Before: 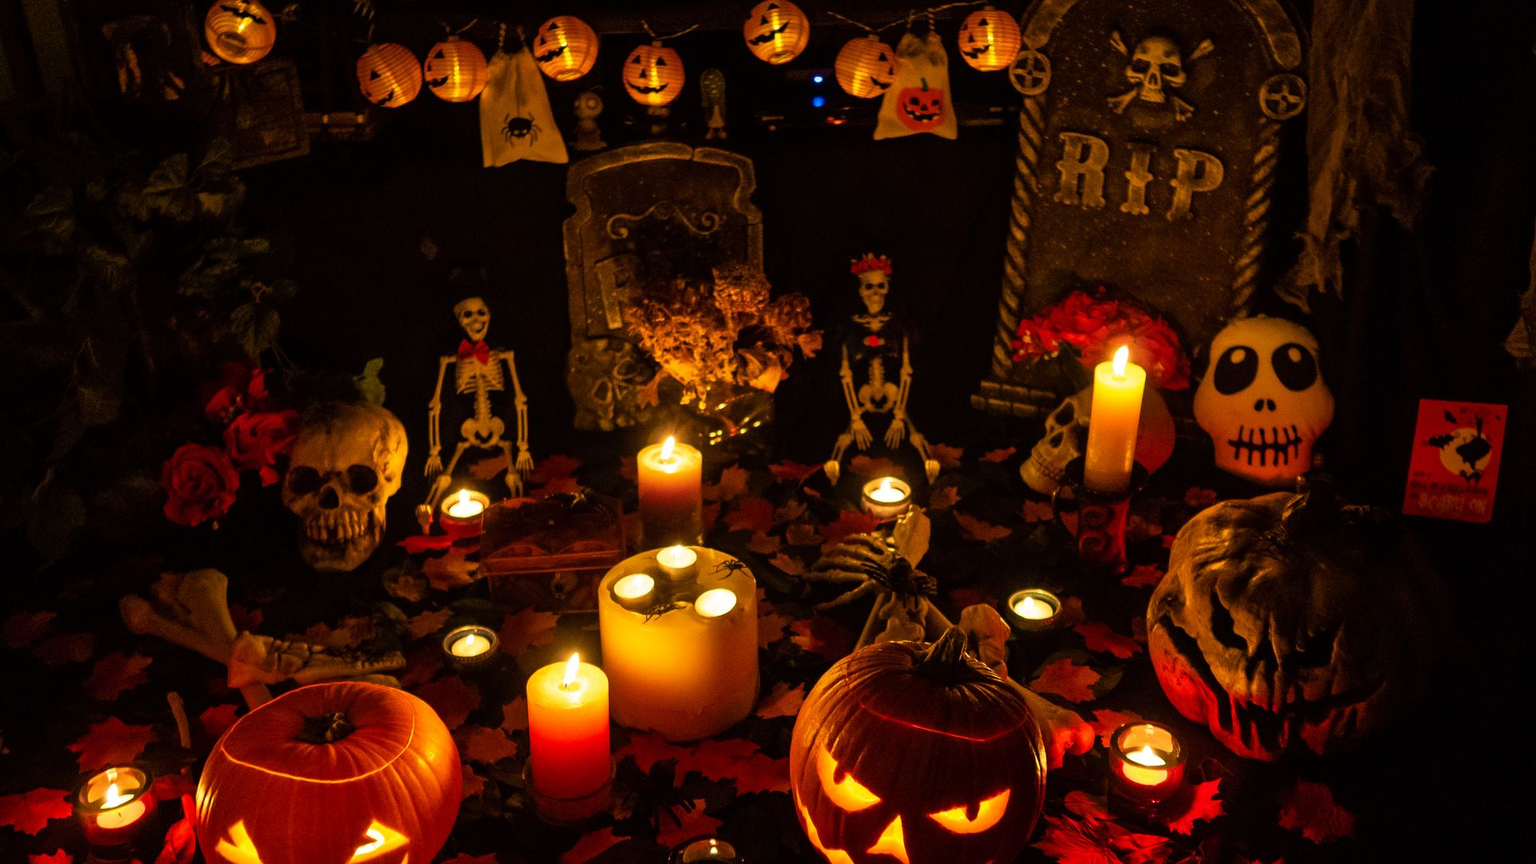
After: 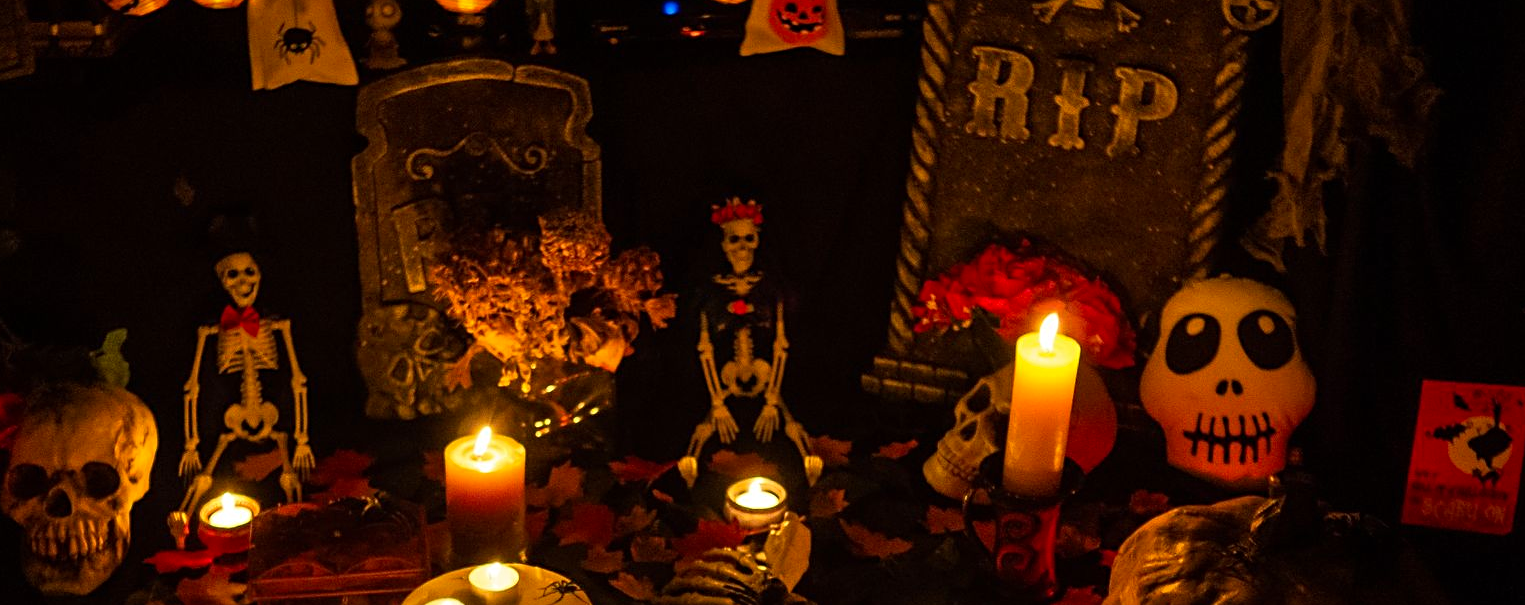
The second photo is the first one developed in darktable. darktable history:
crop: left 18.341%, top 11.069%, right 2.206%, bottom 32.911%
color correction: highlights b* 0.036, saturation 1.09
sharpen: radius 2.5, amount 0.333
